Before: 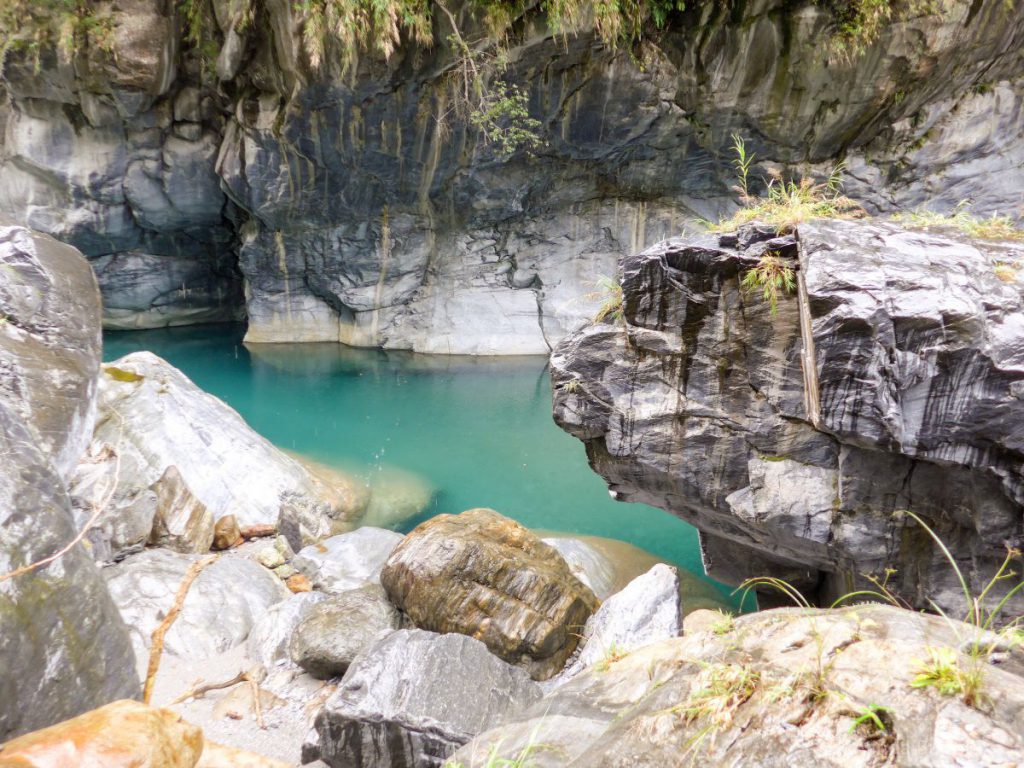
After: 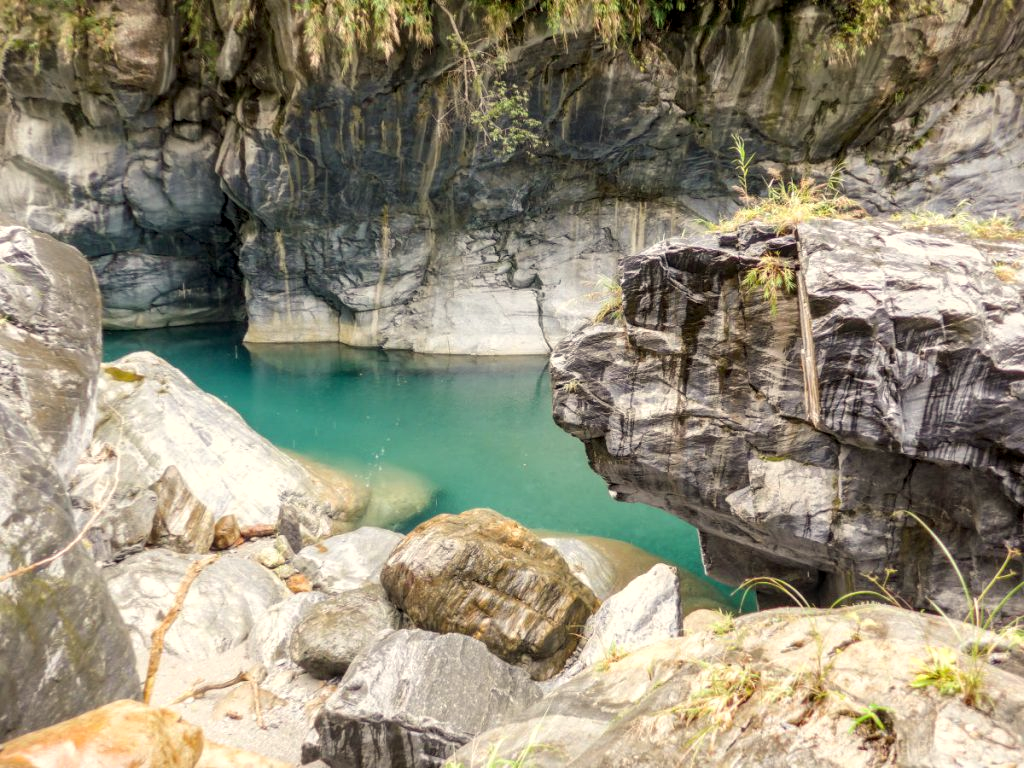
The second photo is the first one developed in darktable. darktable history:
white balance: red 1.029, blue 0.92
local contrast: on, module defaults
